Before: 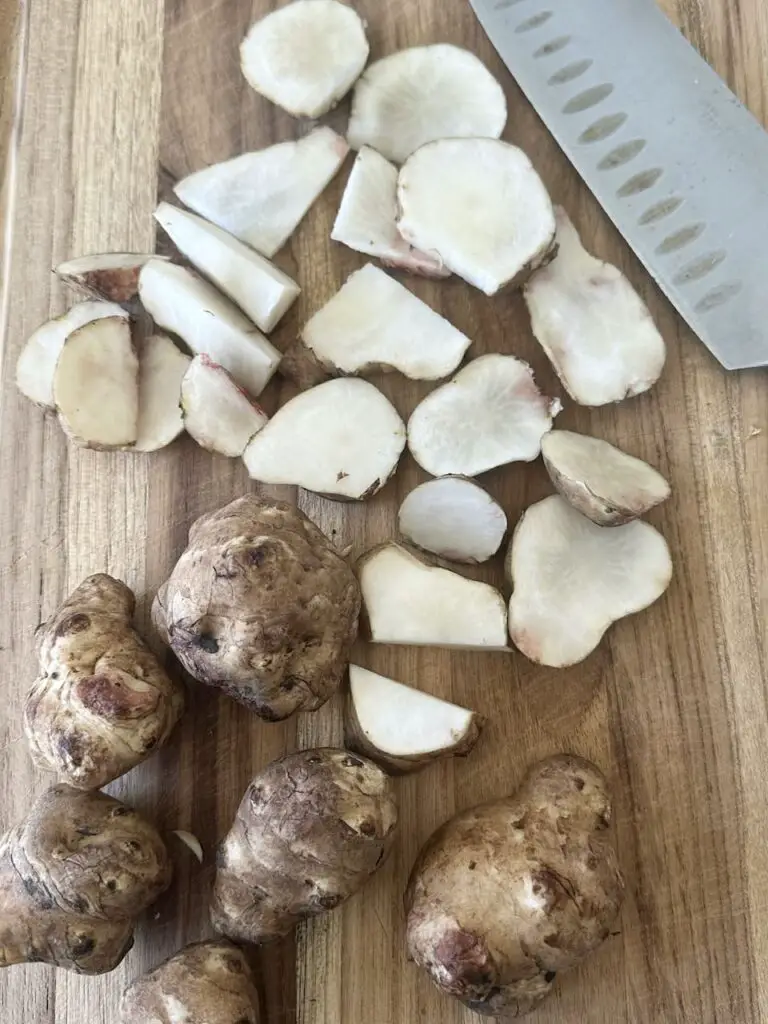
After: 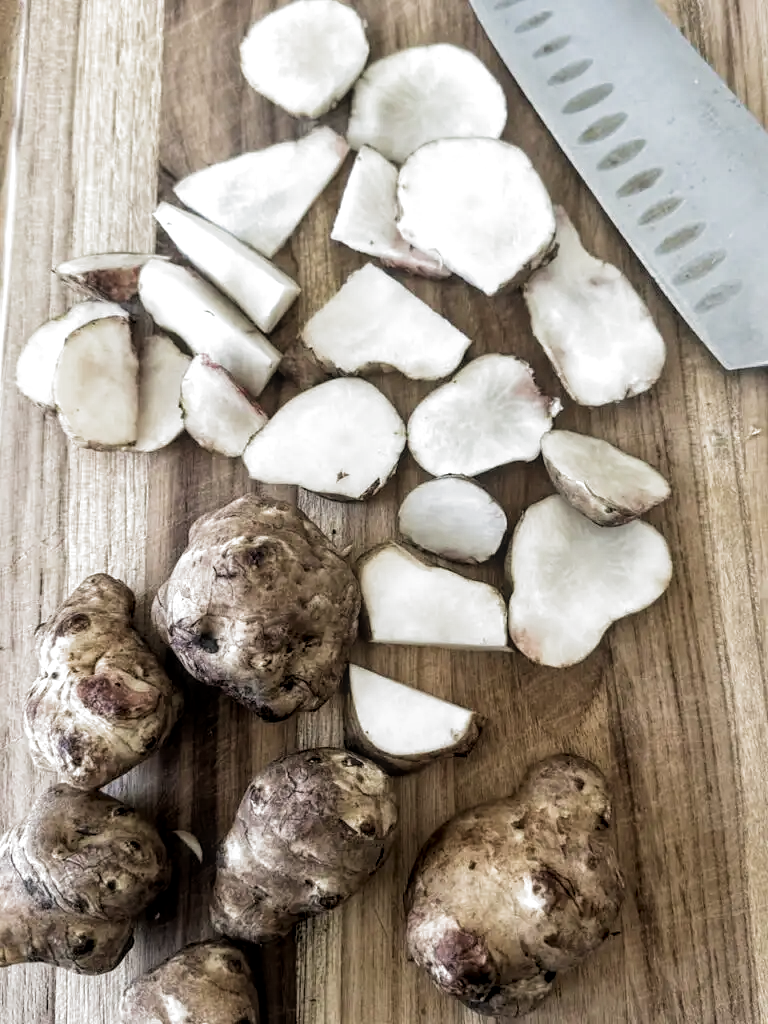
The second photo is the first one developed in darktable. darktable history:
local contrast: on, module defaults
filmic rgb: black relative exposure -8.2 EV, white relative exposure 2.2 EV, threshold 3 EV, hardness 7.11, latitude 75%, contrast 1.325, highlights saturation mix -2%, shadows ↔ highlights balance 30%, preserve chrominance RGB euclidean norm, color science v5 (2021), contrast in shadows safe, contrast in highlights safe, enable highlight reconstruction true
